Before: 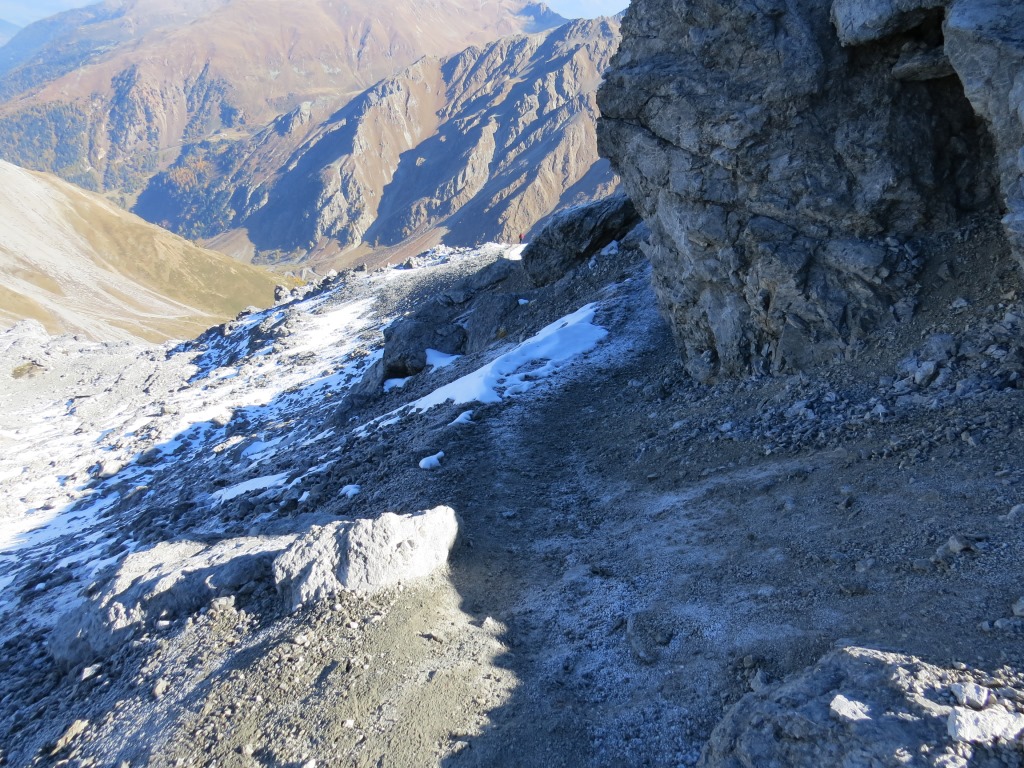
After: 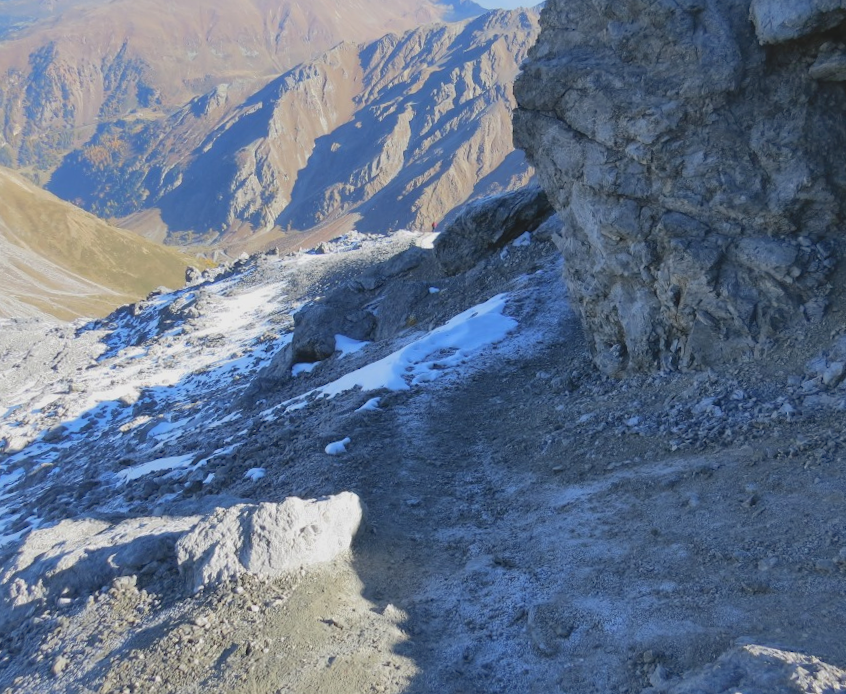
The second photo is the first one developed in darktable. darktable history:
rotate and perspective: rotation 1.72°, automatic cropping off
shadows and highlights: on, module defaults
crop: left 9.929%, top 3.475%, right 9.188%, bottom 9.529%
contrast brightness saturation: contrast -0.11
